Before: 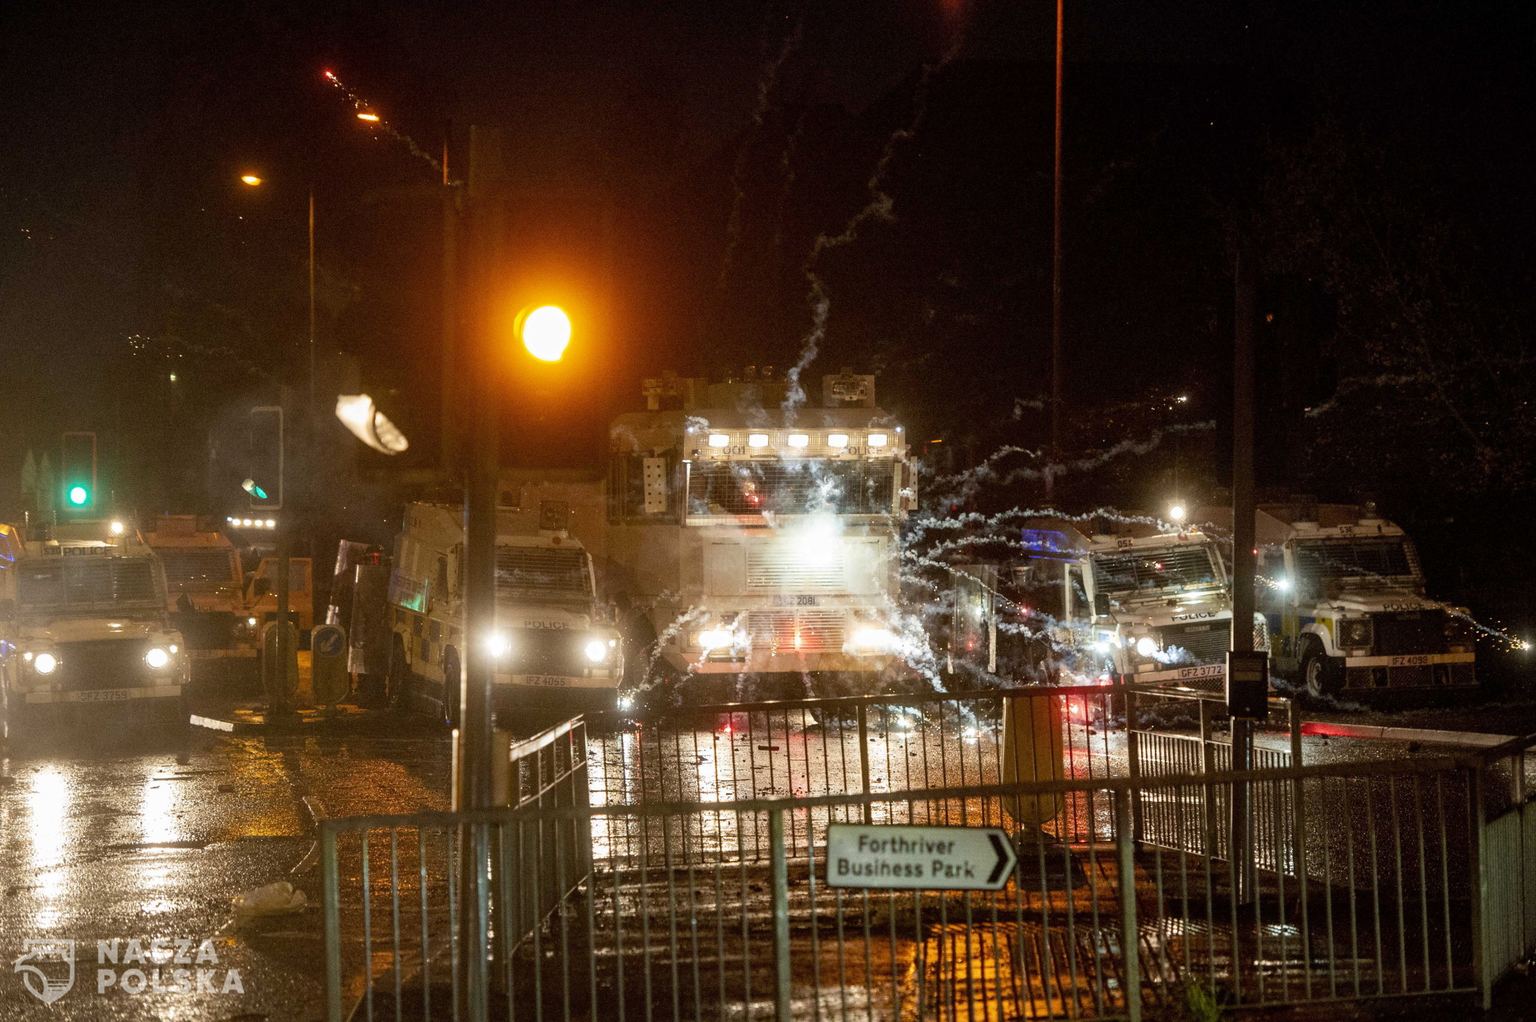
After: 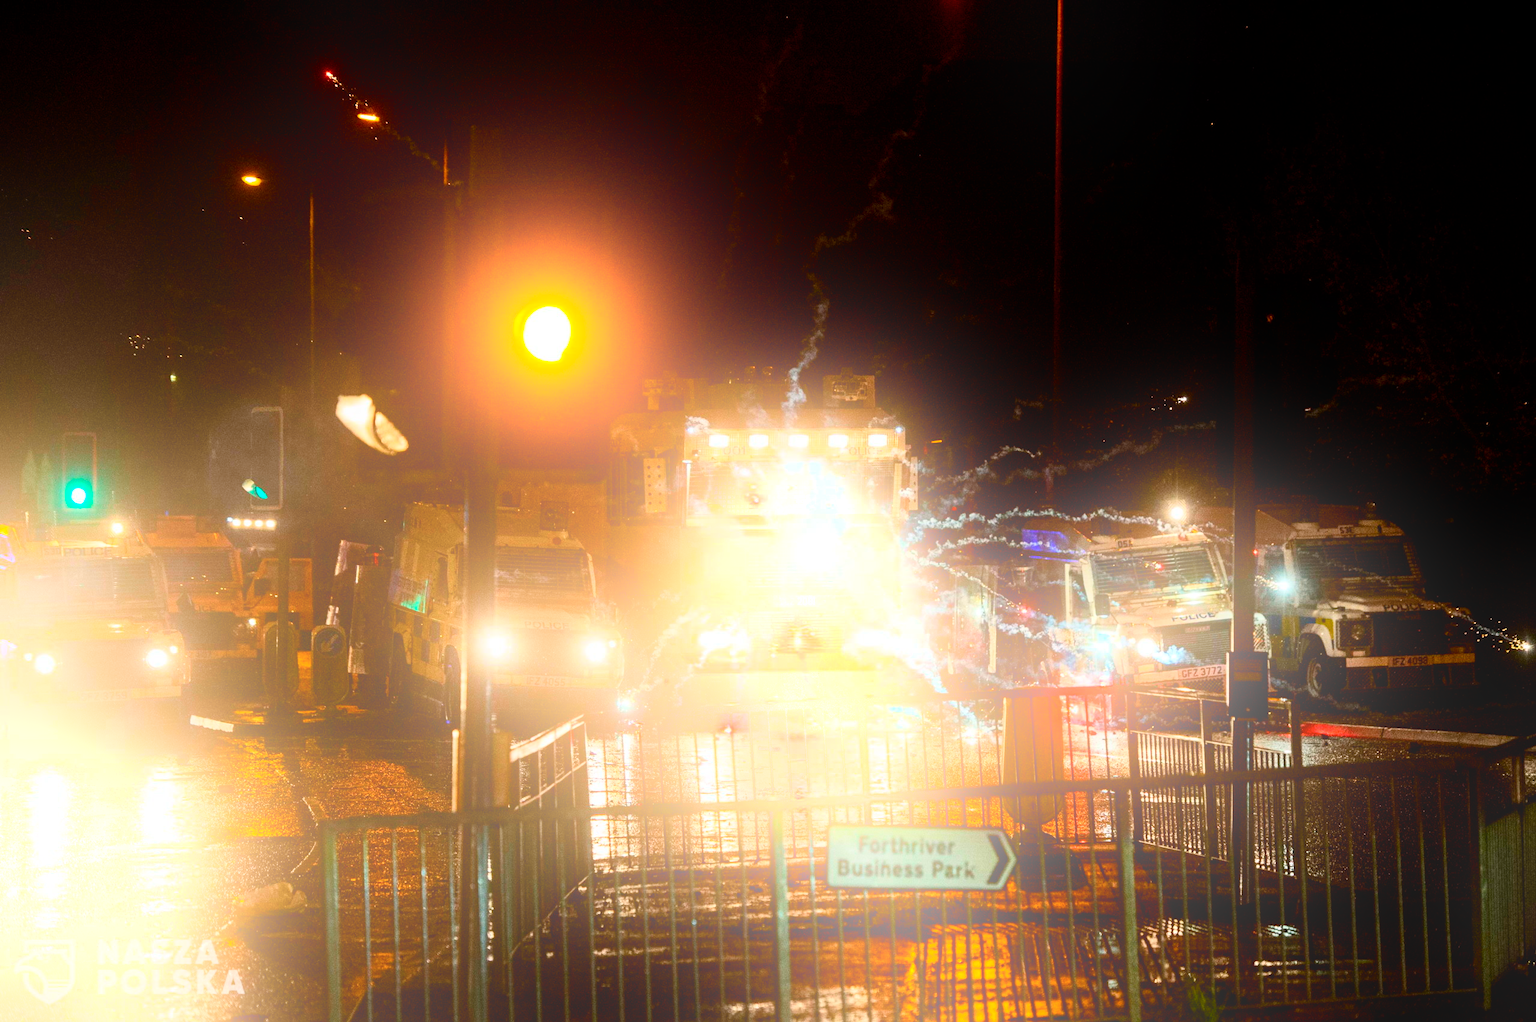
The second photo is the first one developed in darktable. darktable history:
bloom: size 25%, threshold 5%, strength 90%
contrast brightness saturation: contrast 0.28
color balance rgb: perceptual saturation grading › global saturation 20%, global vibrance 20%
